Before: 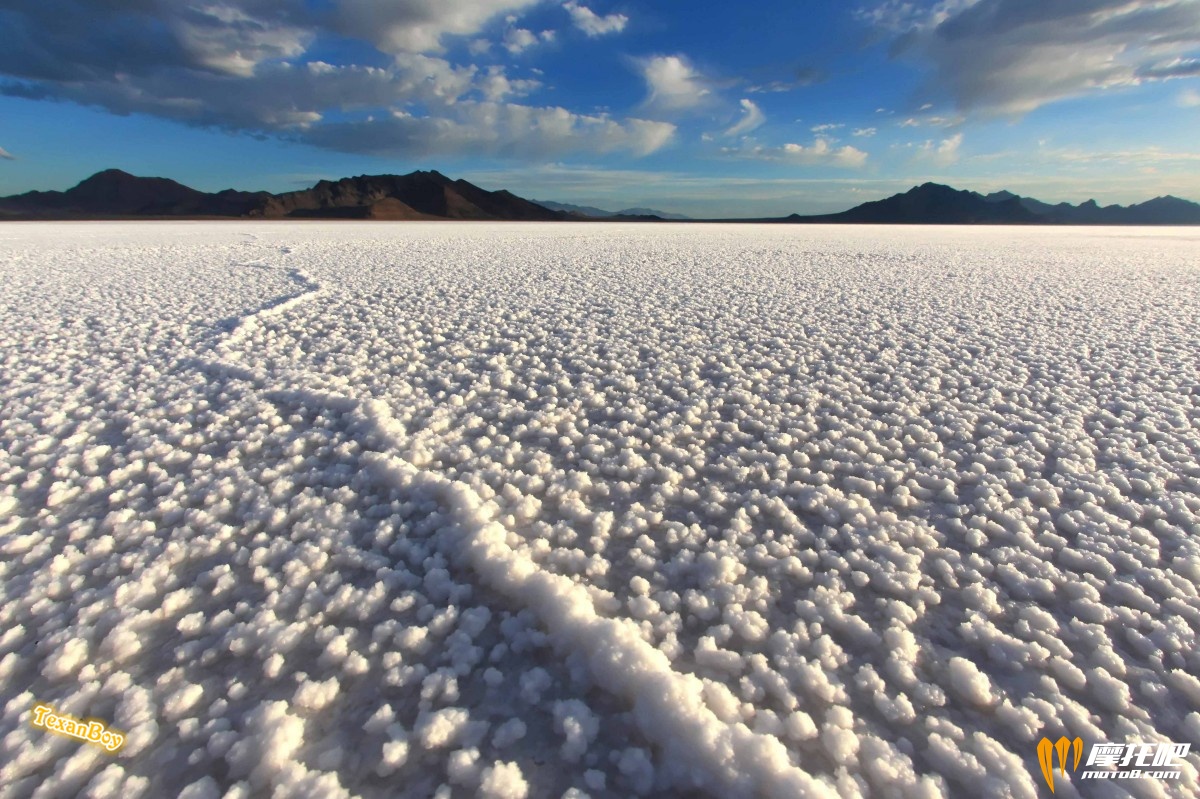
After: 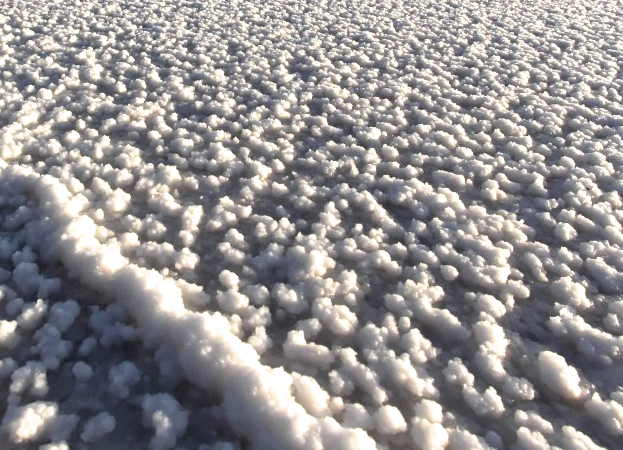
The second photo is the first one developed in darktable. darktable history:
crop: left 34.331%, top 38.365%, right 13.67%, bottom 5.249%
color correction: highlights b* 0.041
filmic rgb: black relative exposure -8.25 EV, white relative exposure 2.2 EV, target white luminance 99.909%, hardness 7.09, latitude 75.67%, contrast 1.322, highlights saturation mix -1.47%, shadows ↔ highlights balance 30.86%
